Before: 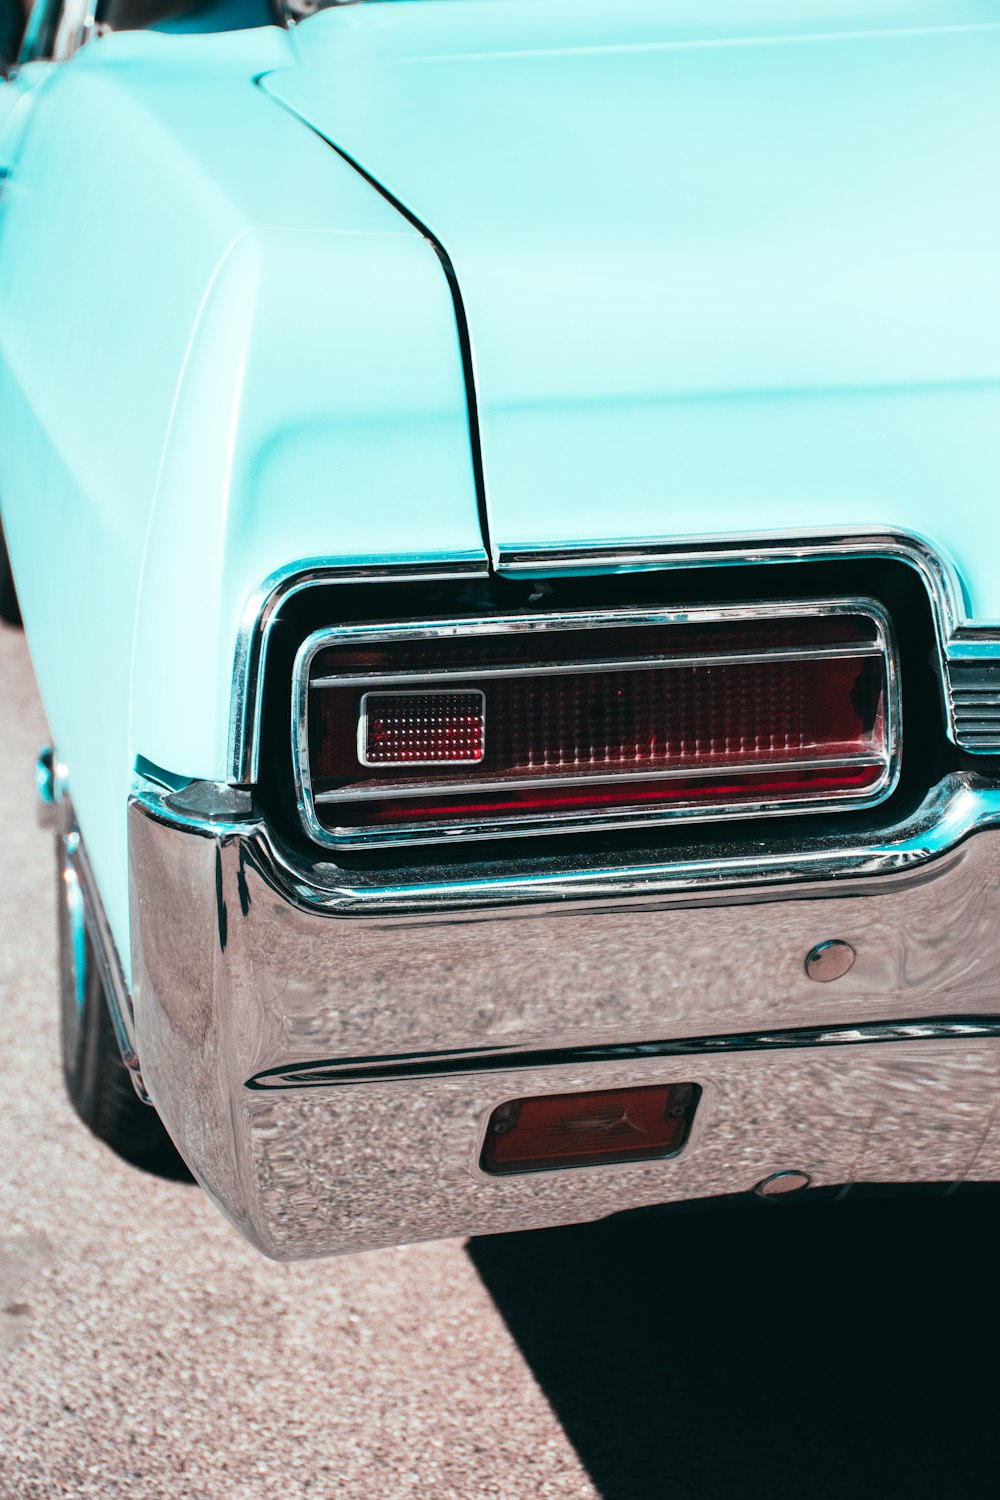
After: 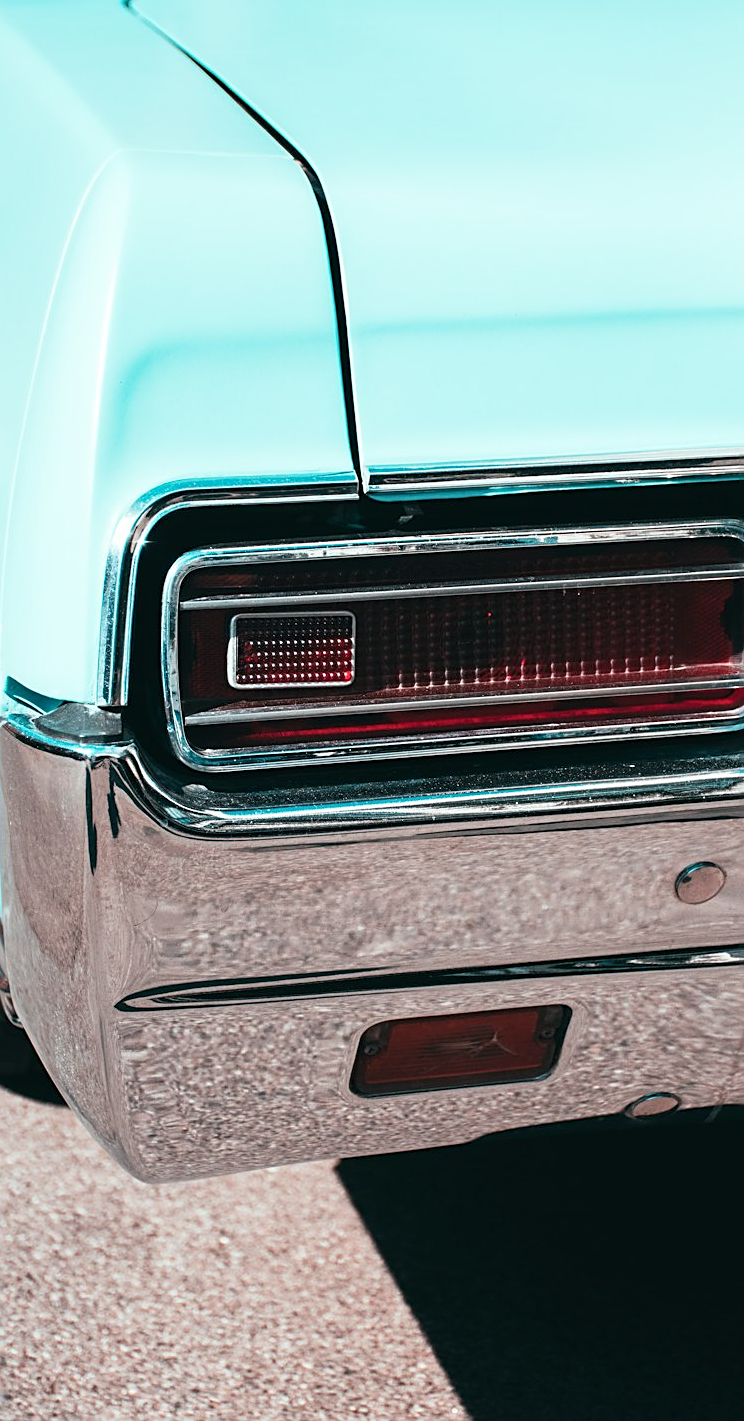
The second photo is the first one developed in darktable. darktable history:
crop and rotate: left 13.001%, top 5.26%, right 12.592%
sharpen: on, module defaults
